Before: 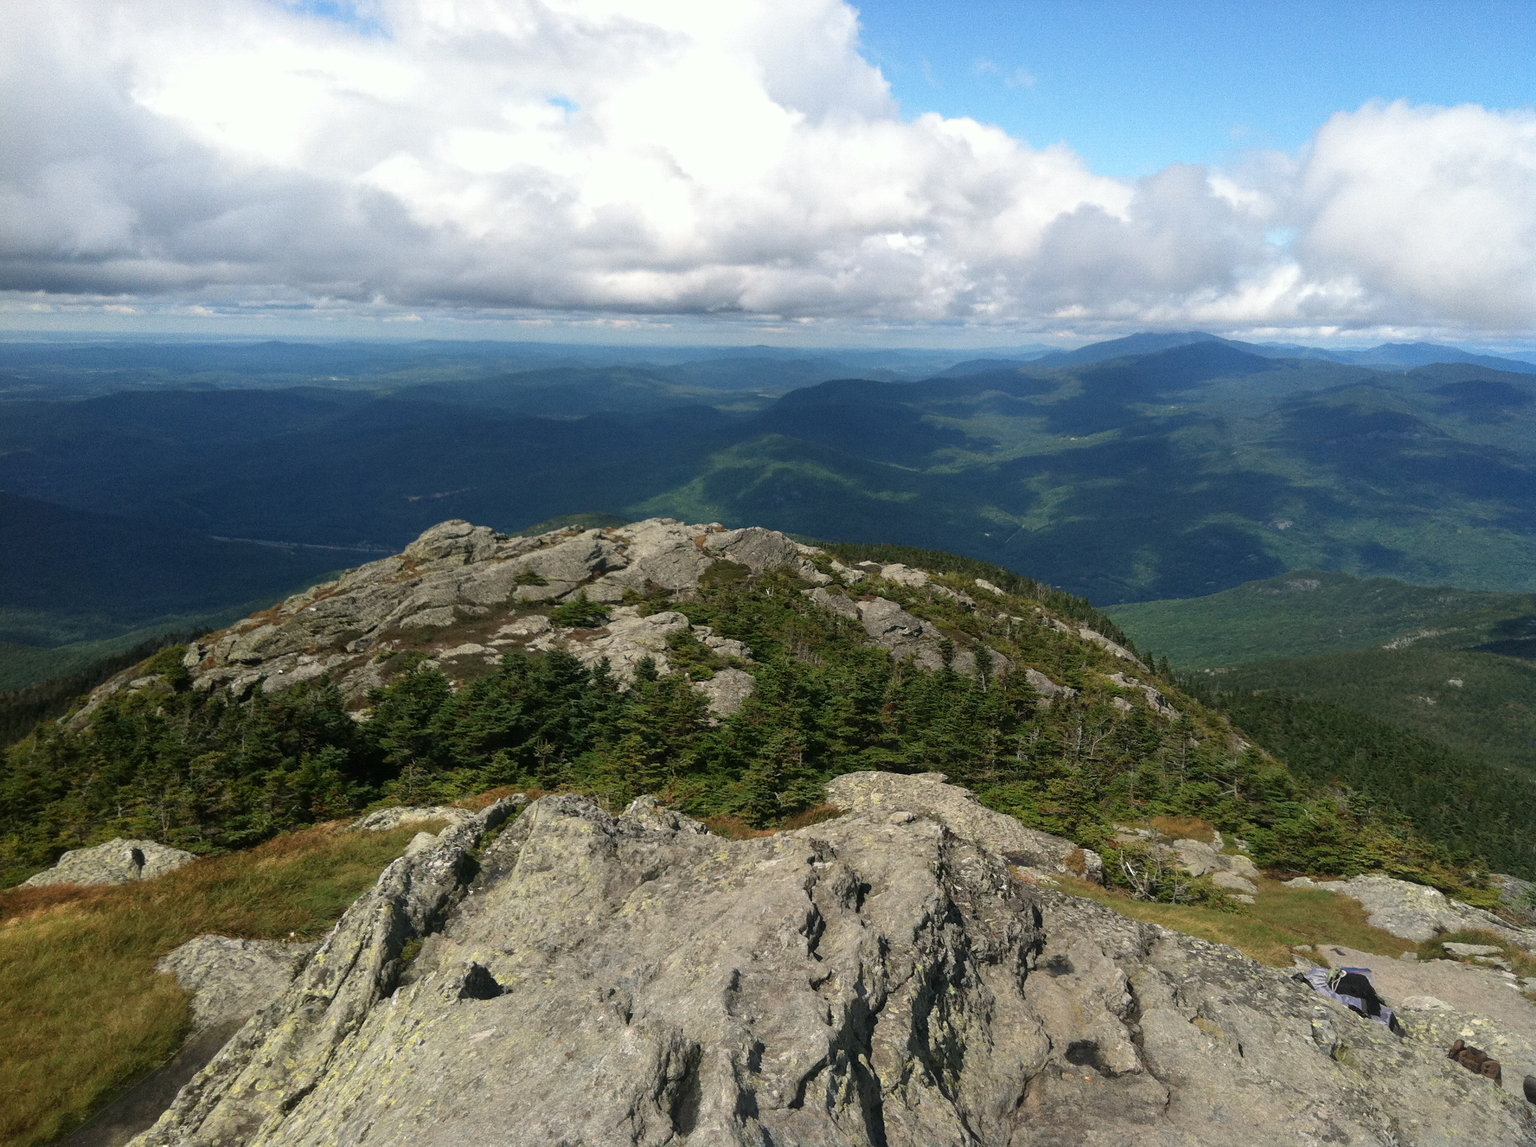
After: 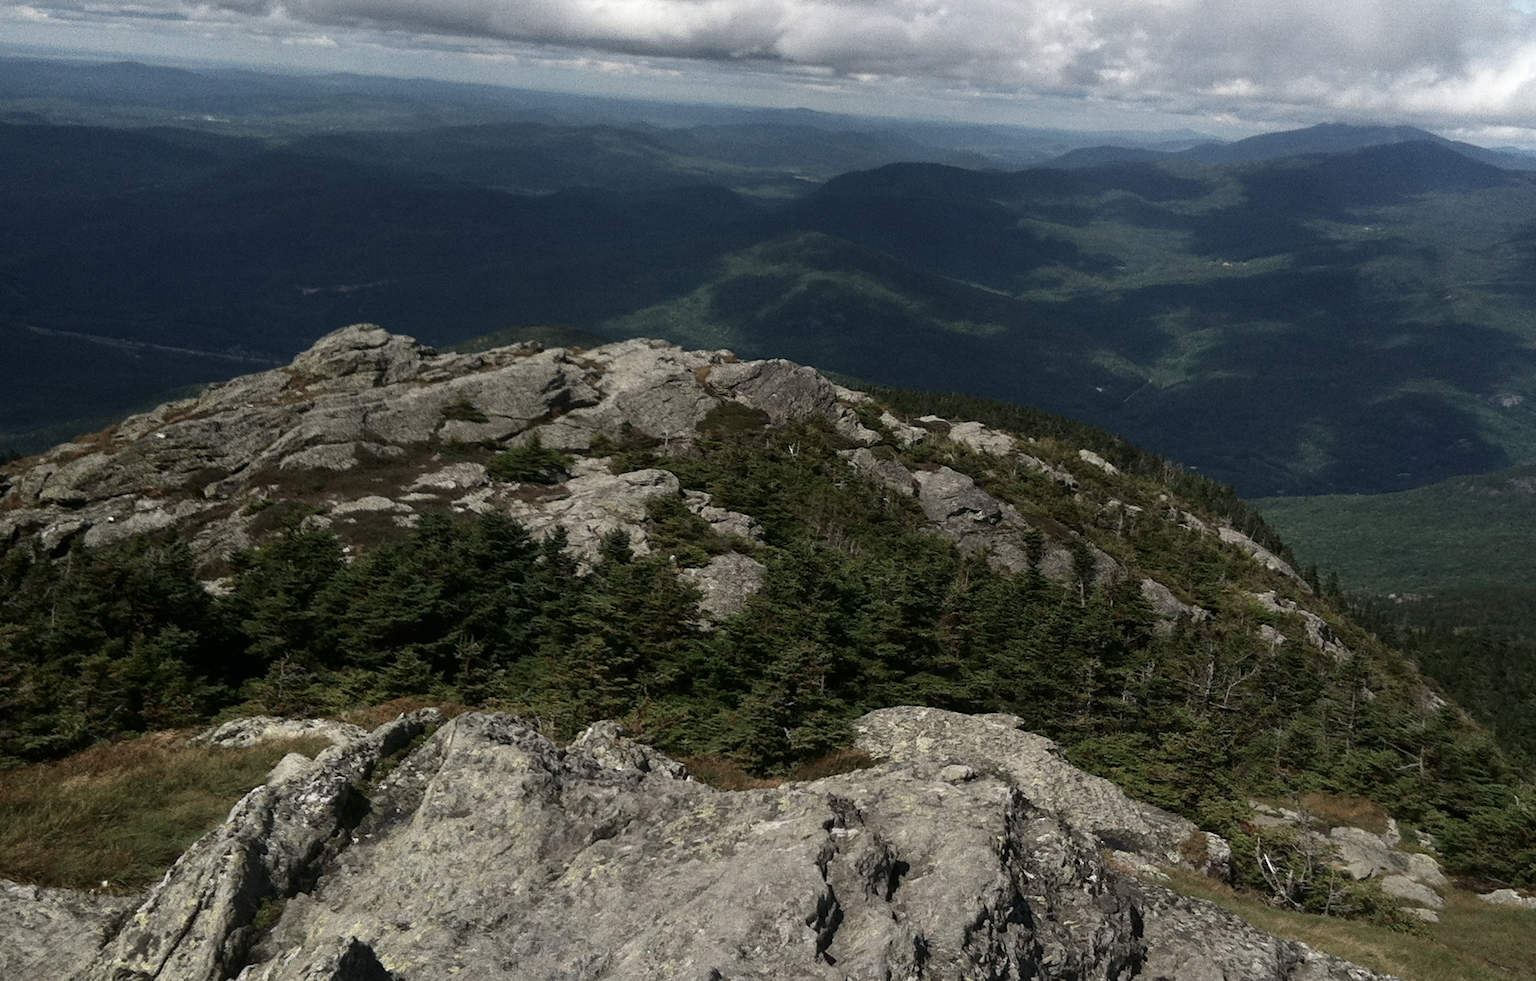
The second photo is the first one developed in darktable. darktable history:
color correction: highlights b* 0.059, saturation 0.535
crop and rotate: angle -3.49°, left 9.793%, top 21.218%, right 12.261%, bottom 12.041%
contrast brightness saturation: contrast 0.07, brightness -0.135, saturation 0.11
